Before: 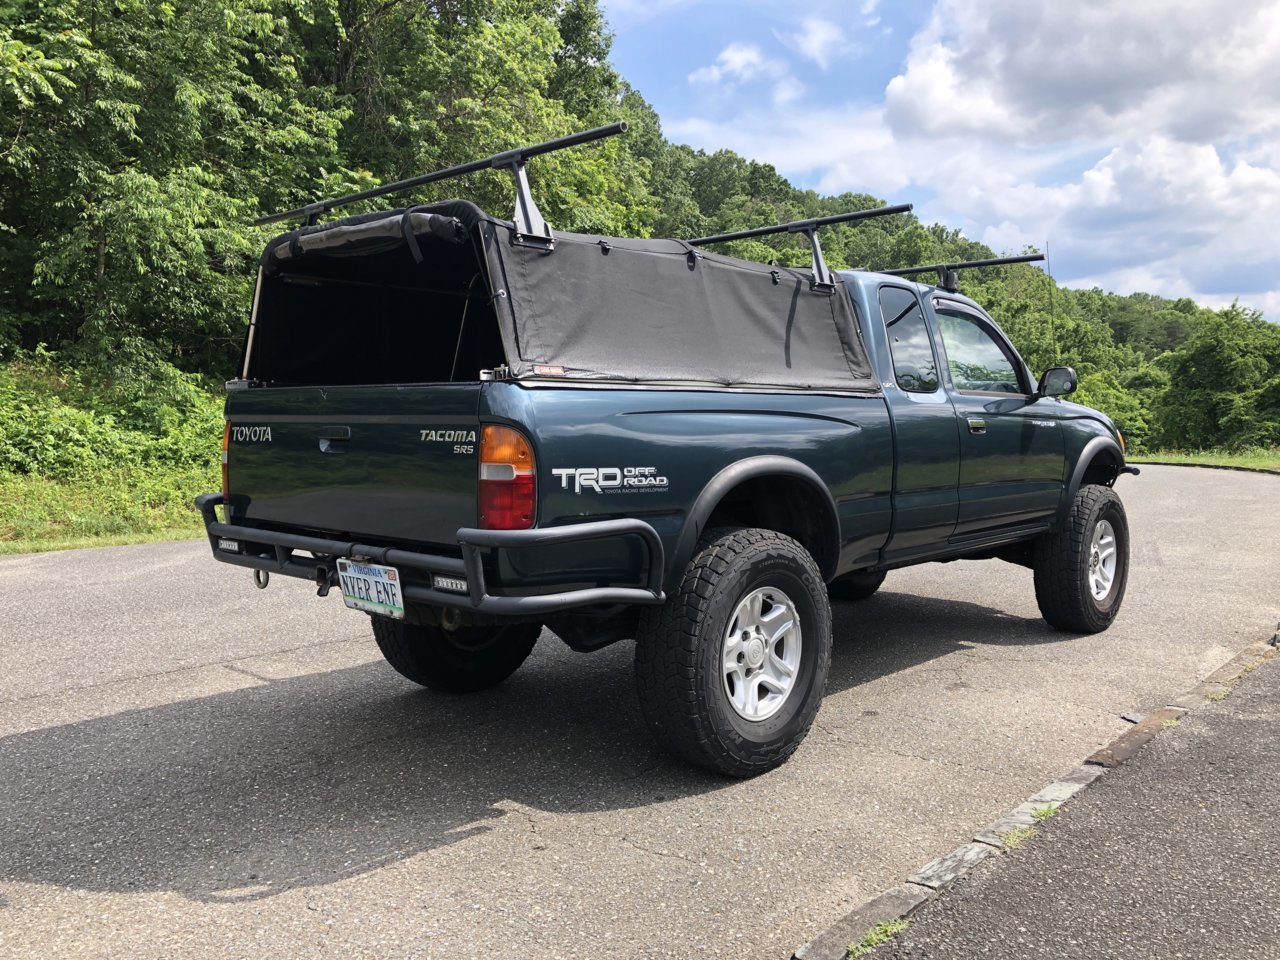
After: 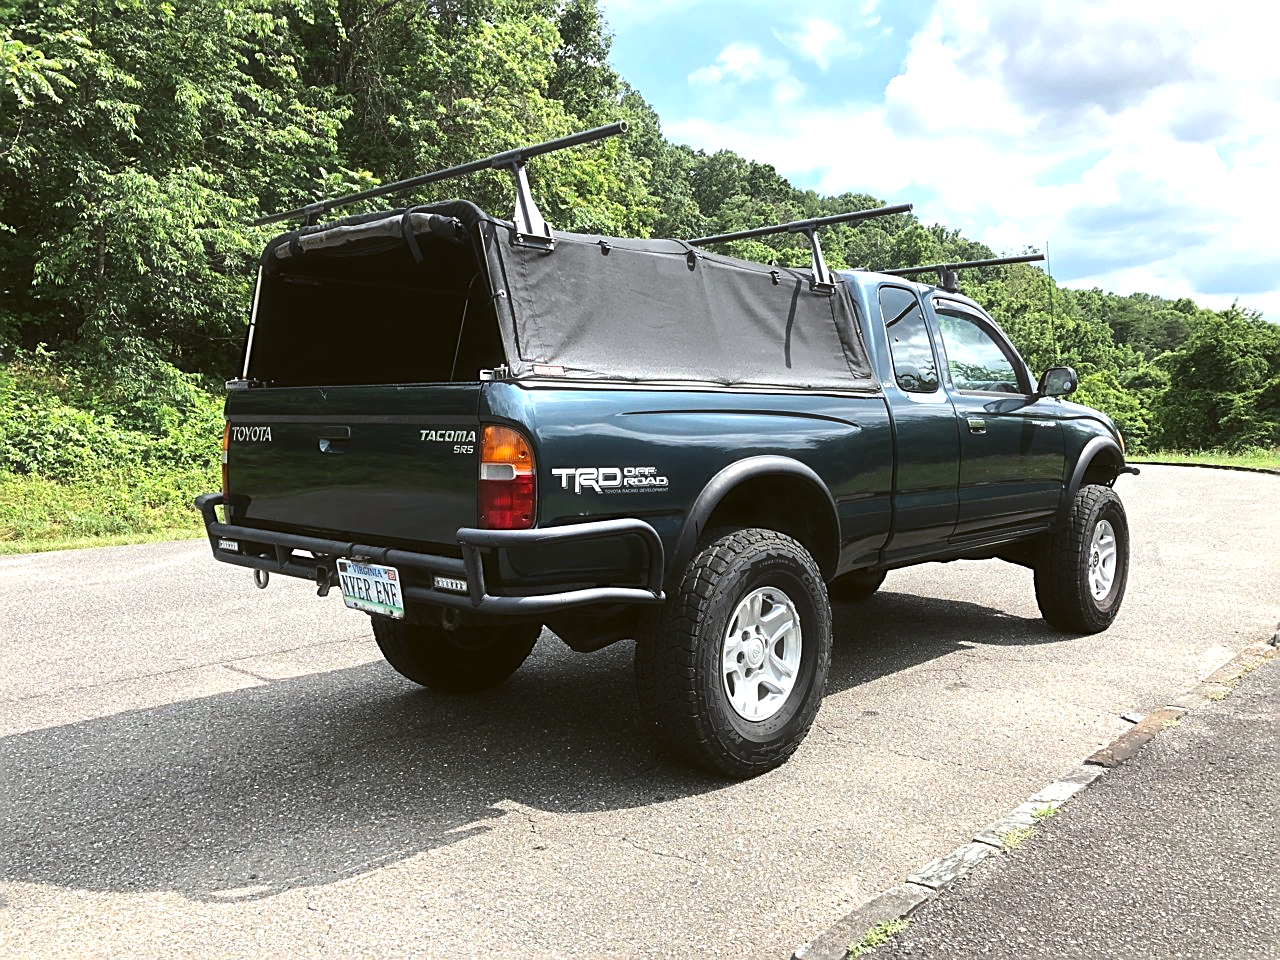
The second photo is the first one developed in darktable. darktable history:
color balance: lift [1.004, 1.002, 1.002, 0.998], gamma [1, 1.007, 1.002, 0.993], gain [1, 0.977, 1.013, 1.023], contrast -3.64%
sharpen: amount 0.6
haze removal: strength -0.1, adaptive false
tone equalizer: -8 EV -0.75 EV, -7 EV -0.7 EV, -6 EV -0.6 EV, -5 EV -0.4 EV, -3 EV 0.4 EV, -2 EV 0.6 EV, -1 EV 0.7 EV, +0 EV 0.75 EV, edges refinement/feathering 500, mask exposure compensation -1.57 EV, preserve details no
